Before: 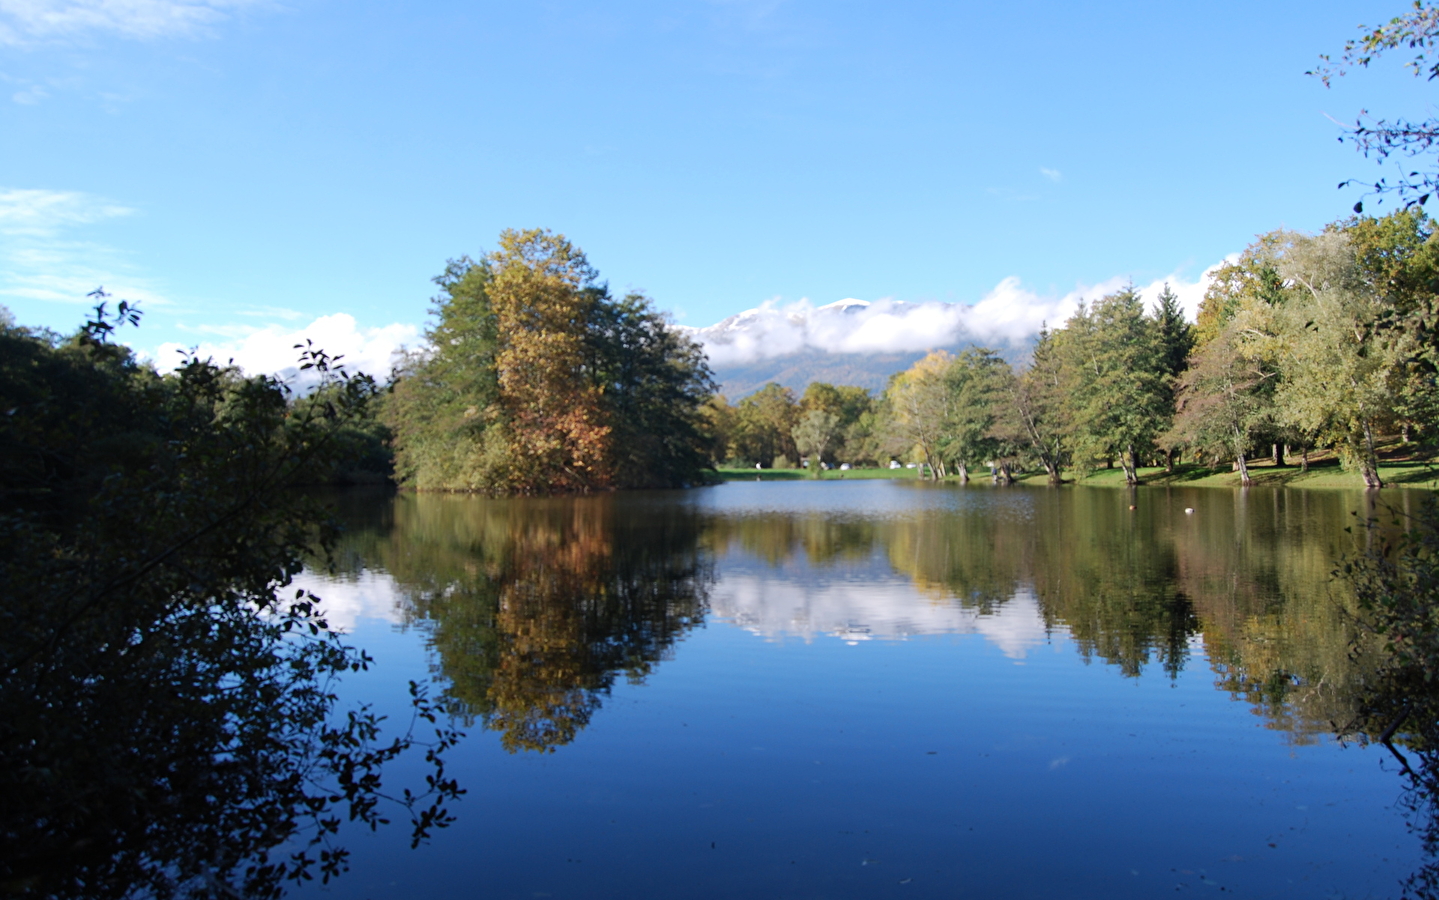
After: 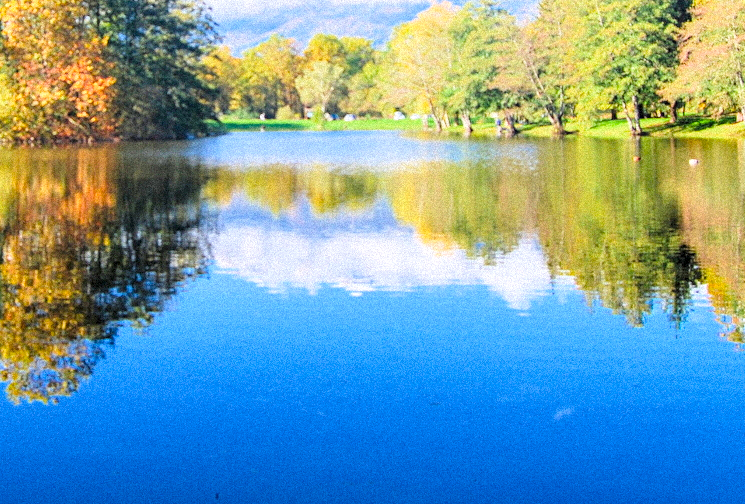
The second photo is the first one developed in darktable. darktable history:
color balance rgb: perceptual saturation grading › global saturation 30%, global vibrance 20%
crop: left 34.479%, top 38.822%, right 13.718%, bottom 5.172%
local contrast: highlights 40%, shadows 60%, detail 136%, midtone range 0.514
tone curve: curves: ch0 [(0, 0.032) (0.181, 0.156) (0.751, 0.829) (1, 1)], color space Lab, linked channels, preserve colors none
grain: strength 35%, mid-tones bias 0%
filmic rgb: middle gray luminance 3.44%, black relative exposure -5.92 EV, white relative exposure 6.33 EV, threshold 6 EV, dynamic range scaling 22.4%, target black luminance 0%, hardness 2.33, latitude 45.85%, contrast 0.78, highlights saturation mix 100%, shadows ↔ highlights balance 0.033%, add noise in highlights 0, preserve chrominance max RGB, color science v3 (2019), use custom middle-gray values true, iterations of high-quality reconstruction 0, contrast in highlights soft, enable highlight reconstruction true
